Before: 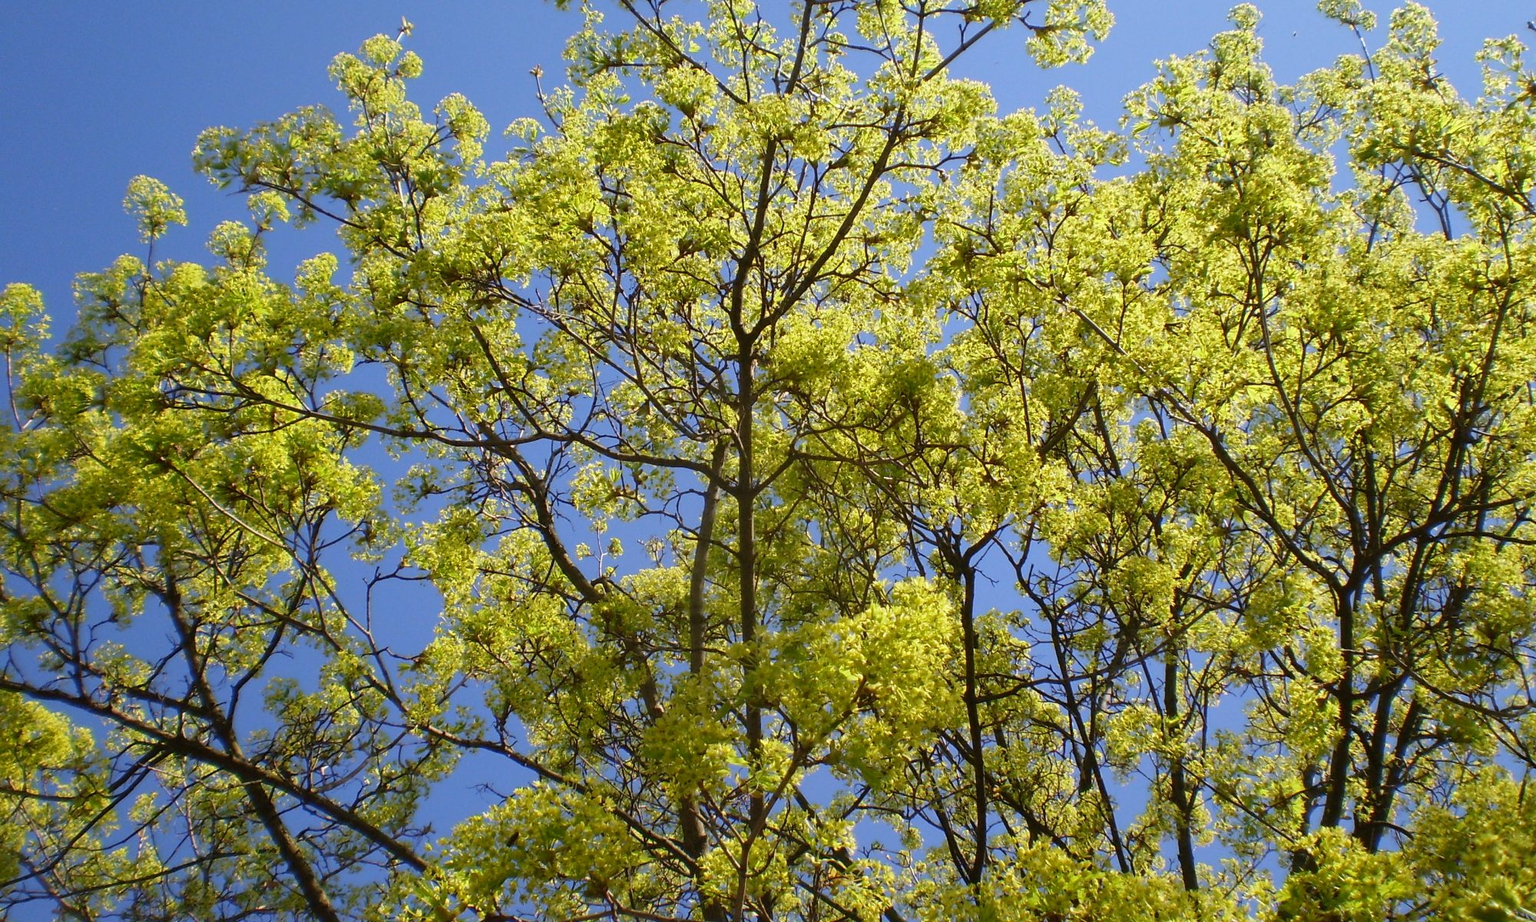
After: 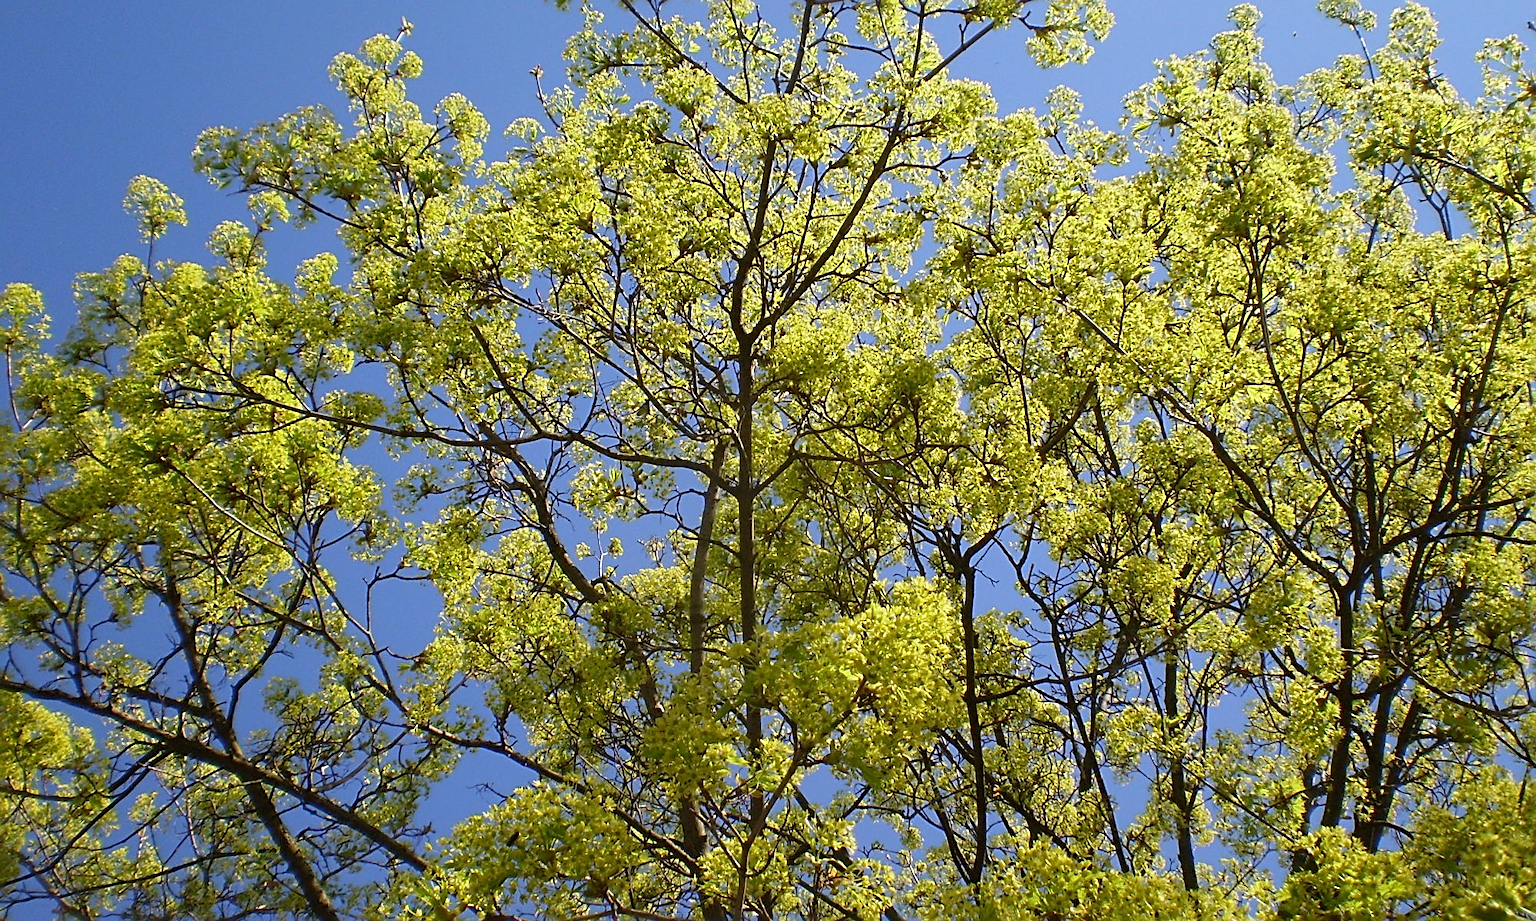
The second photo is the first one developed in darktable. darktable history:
sharpen: radius 2.553, amount 0.639
